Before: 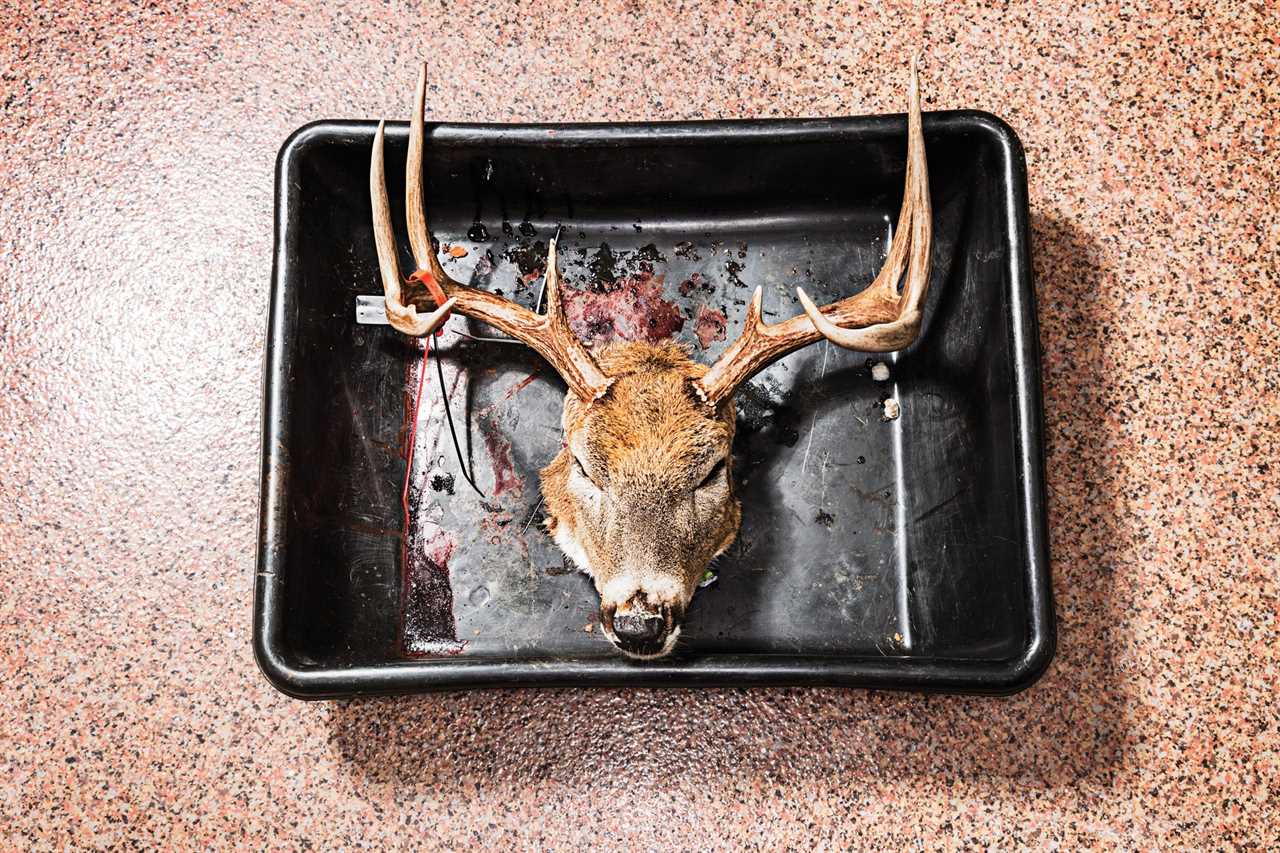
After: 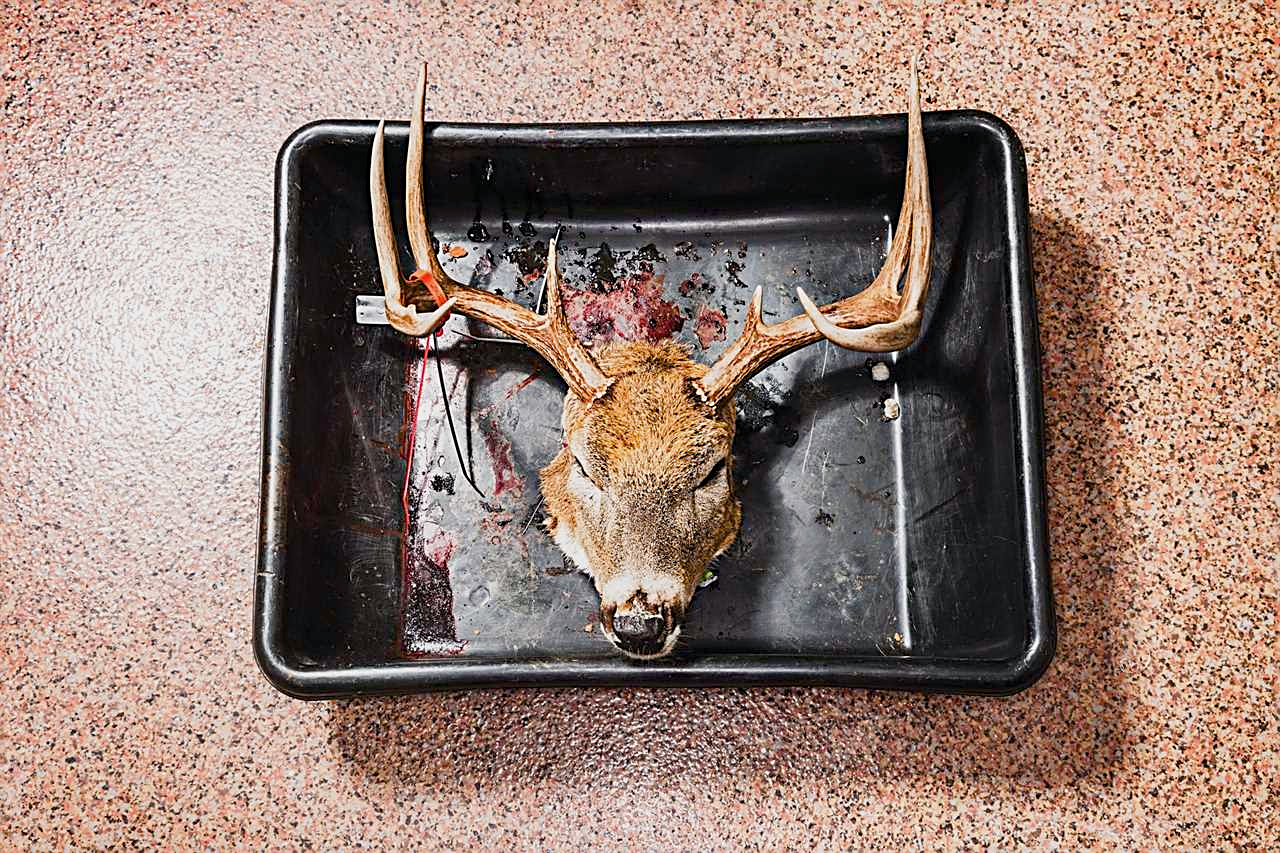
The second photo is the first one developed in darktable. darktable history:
color balance rgb: shadows lift › chroma 1.601%, shadows lift › hue 257.55°, perceptual saturation grading › global saturation 20%, perceptual saturation grading › highlights -25.761%, perceptual saturation grading › shadows 24.998%, contrast -9.944%
sharpen: on, module defaults
